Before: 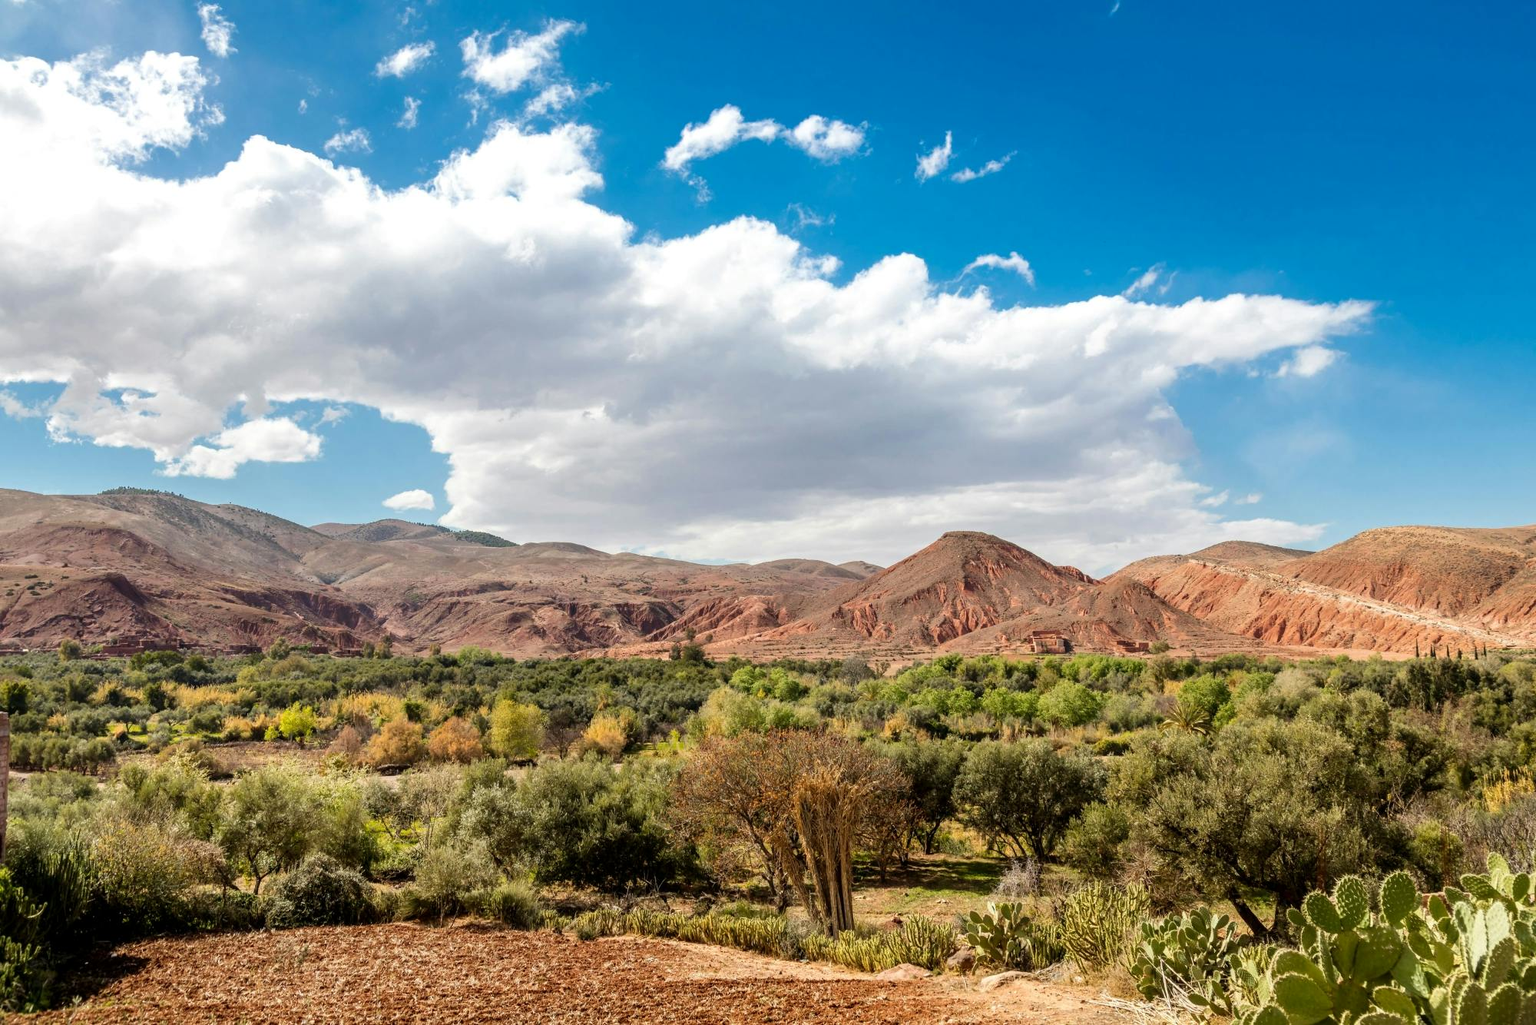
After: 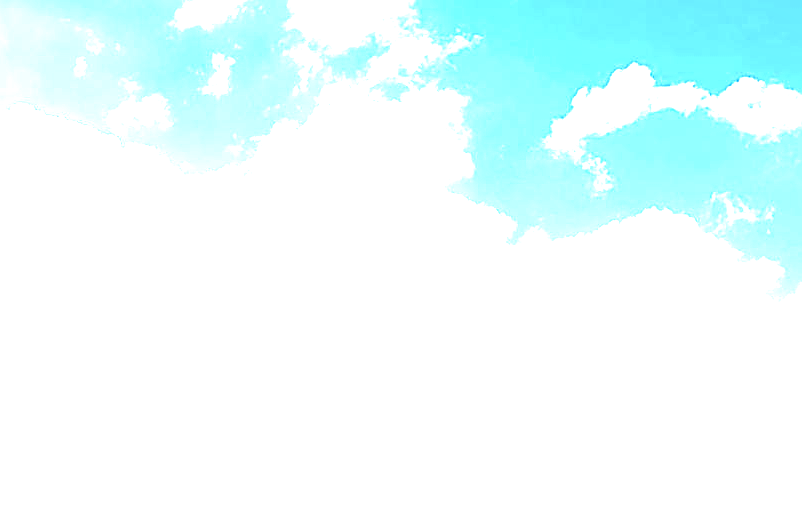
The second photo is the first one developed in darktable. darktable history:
shadows and highlights: radius 110.64, shadows 50.96, white point adjustment 8.98, highlights -2.87, soften with gaussian
crop: left 15.735%, top 5.424%, right 44.138%, bottom 56.658%
exposure: black level correction 0, exposure 1.979 EV, compensate exposure bias true, compensate highlight preservation false
local contrast: mode bilateral grid, contrast 30, coarseness 24, midtone range 0.2
sharpen: on, module defaults
tone curve: curves: ch0 [(0, 0) (0.059, 0.027) (0.162, 0.125) (0.304, 0.279) (0.547, 0.532) (0.828, 0.815) (1, 0.983)]; ch1 [(0, 0) (0.23, 0.166) (0.34, 0.298) (0.371, 0.334) (0.435, 0.408) (0.477, 0.469) (0.499, 0.498) (0.529, 0.544) (0.559, 0.587) (0.743, 0.798) (1, 1)]; ch2 [(0, 0) (0.431, 0.414) (0.498, 0.503) (0.524, 0.531) (0.568, 0.567) (0.6, 0.597) (0.643, 0.631) (0.74, 0.721) (1, 1)], preserve colors none
velvia: on, module defaults
